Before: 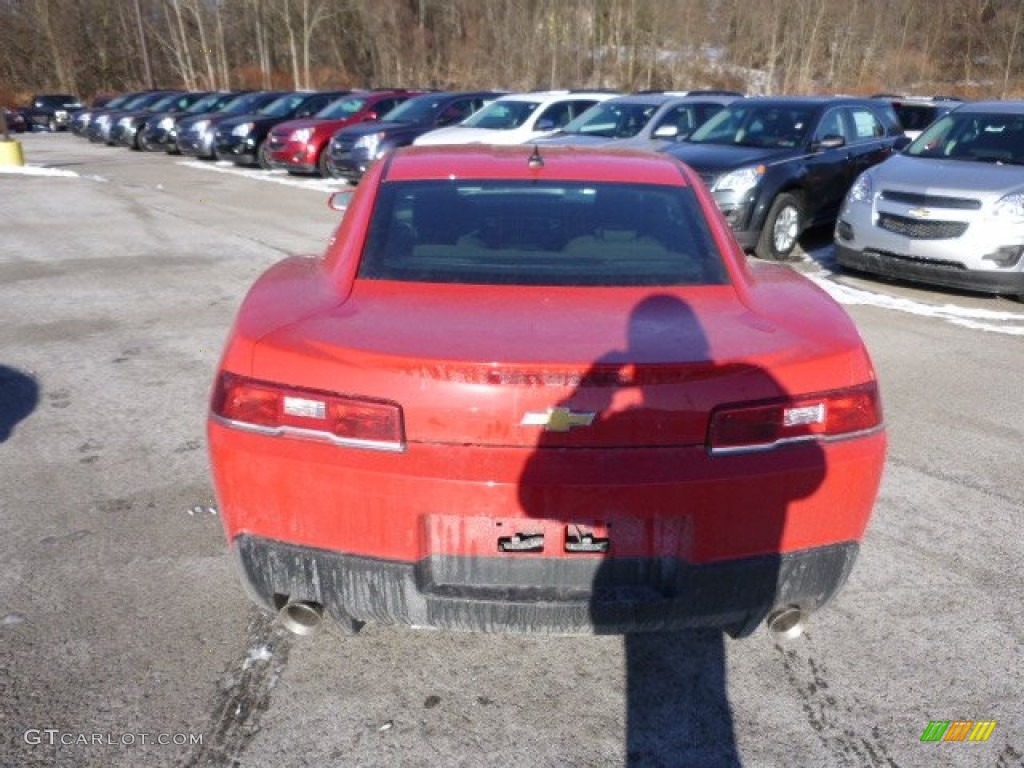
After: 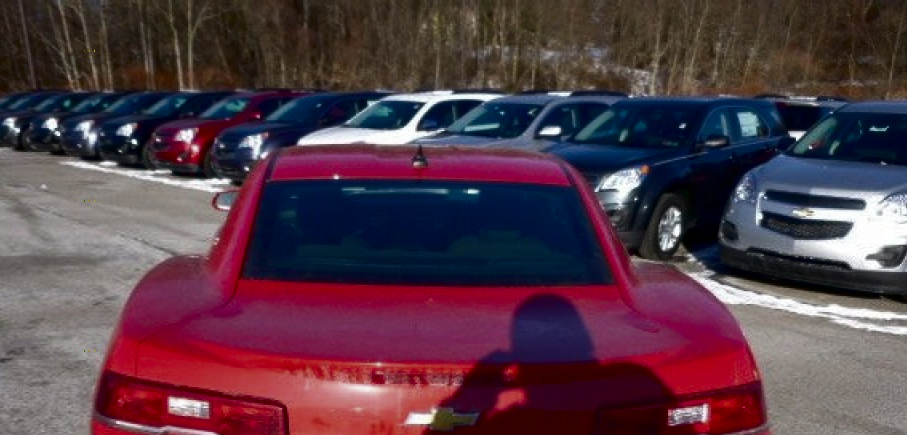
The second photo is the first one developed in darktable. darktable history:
contrast brightness saturation: brightness -0.516
crop and rotate: left 11.352%, bottom 43.275%
